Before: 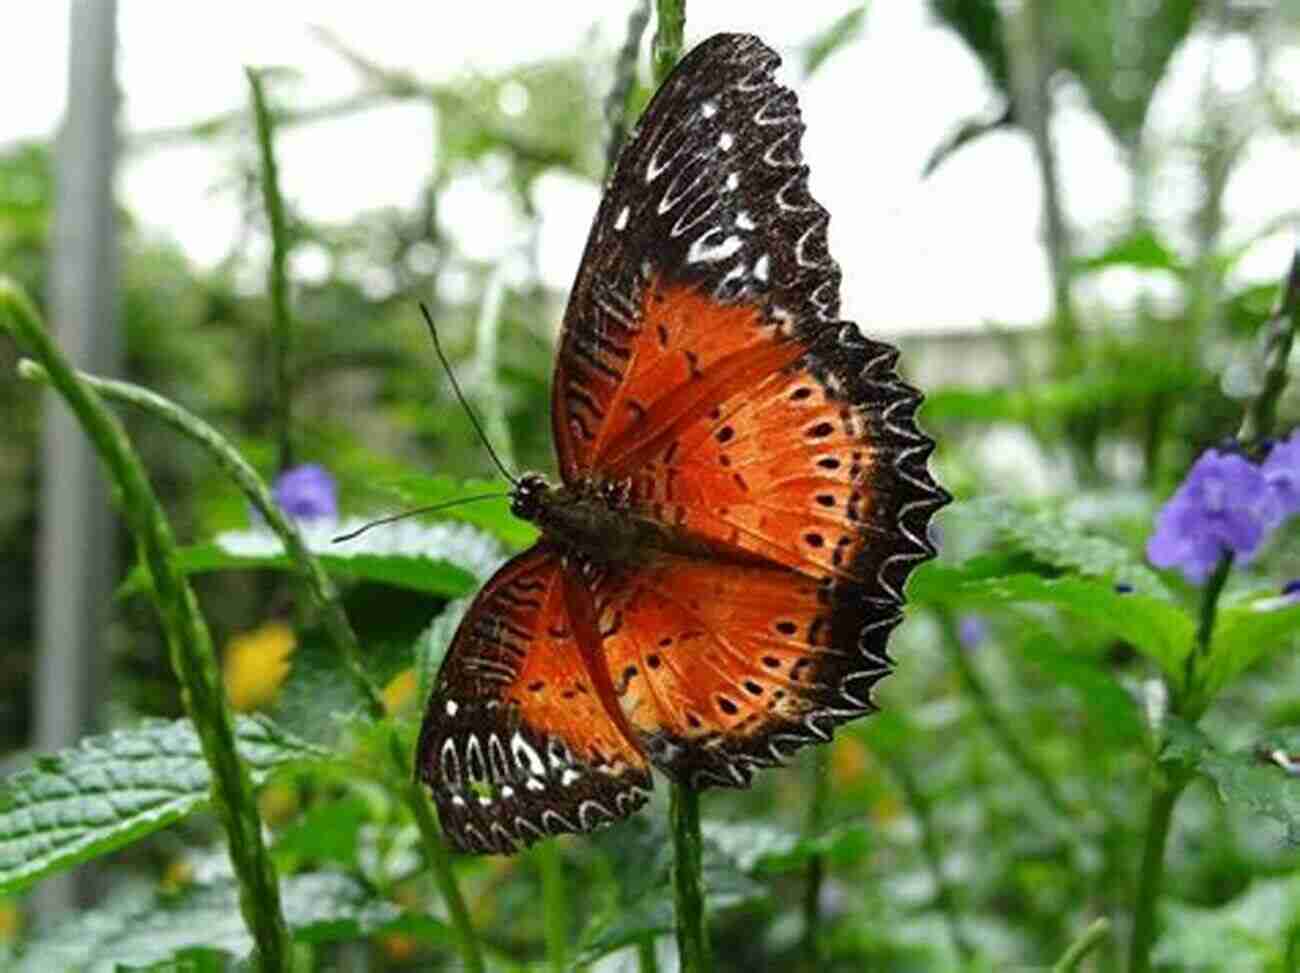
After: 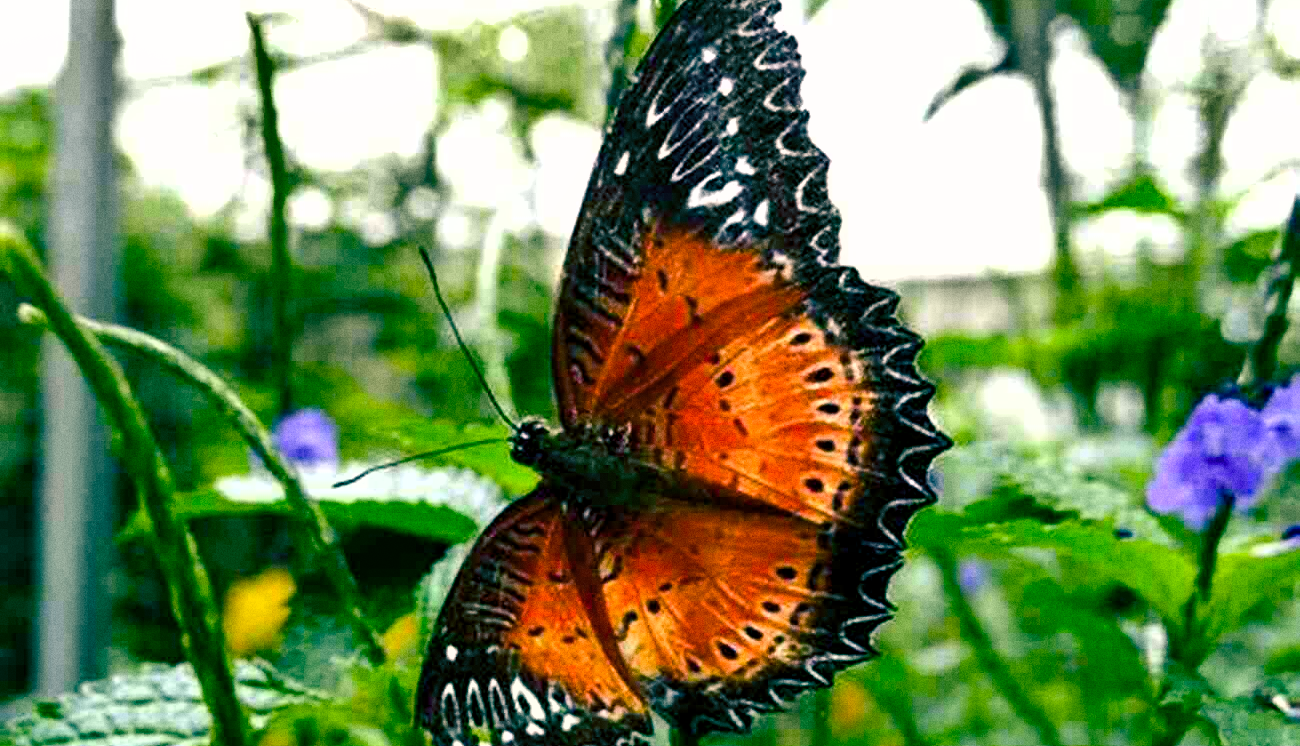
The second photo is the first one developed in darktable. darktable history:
shadows and highlights: low approximation 0.01, soften with gaussian
color balance rgb: shadows lift › luminance -28.76%, shadows lift › chroma 10%, shadows lift › hue 230°, power › chroma 0.5%, power › hue 215°, highlights gain › luminance 7.14%, highlights gain › chroma 1%, highlights gain › hue 50°, global offset › luminance -0.29%, global offset › hue 260°, perceptual saturation grading › global saturation 20%, perceptual saturation grading › highlights -13.92%, perceptual saturation grading › shadows 50%
crop: top 5.667%, bottom 17.637%
grain: coarseness 0.09 ISO
tone equalizer: -8 EV -0.417 EV, -7 EV -0.389 EV, -6 EV -0.333 EV, -5 EV -0.222 EV, -3 EV 0.222 EV, -2 EV 0.333 EV, -1 EV 0.389 EV, +0 EV 0.417 EV, edges refinement/feathering 500, mask exposure compensation -1.57 EV, preserve details no
